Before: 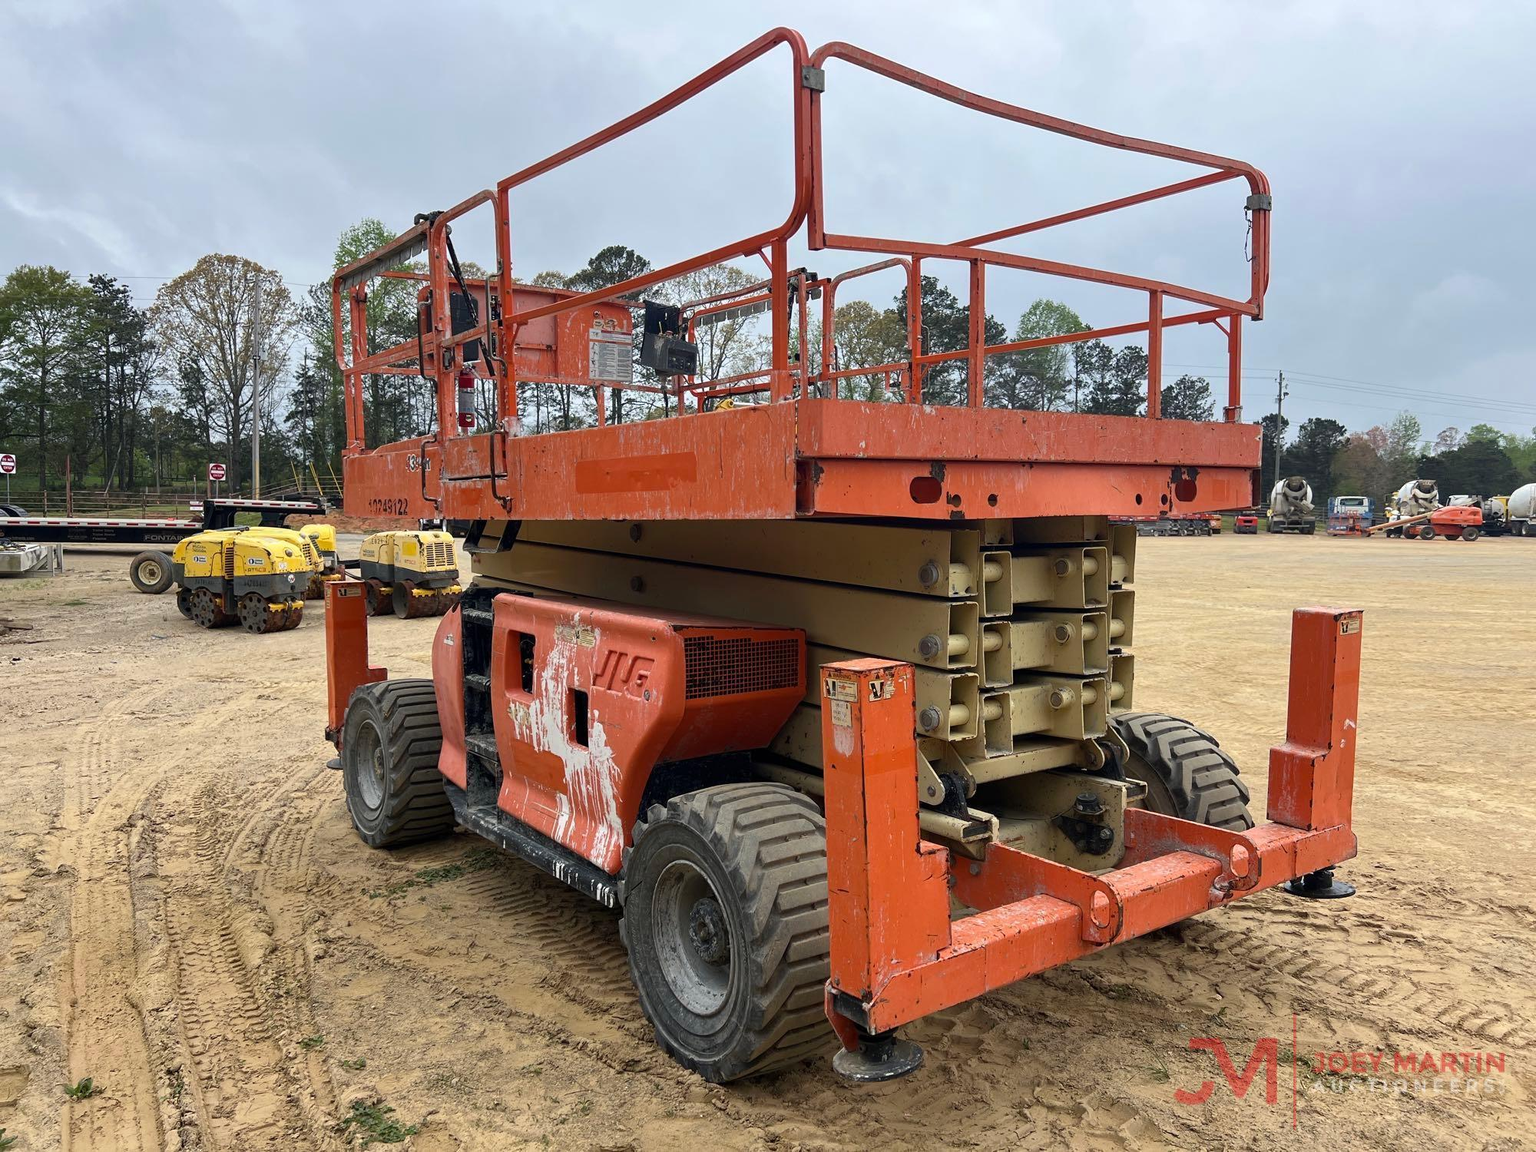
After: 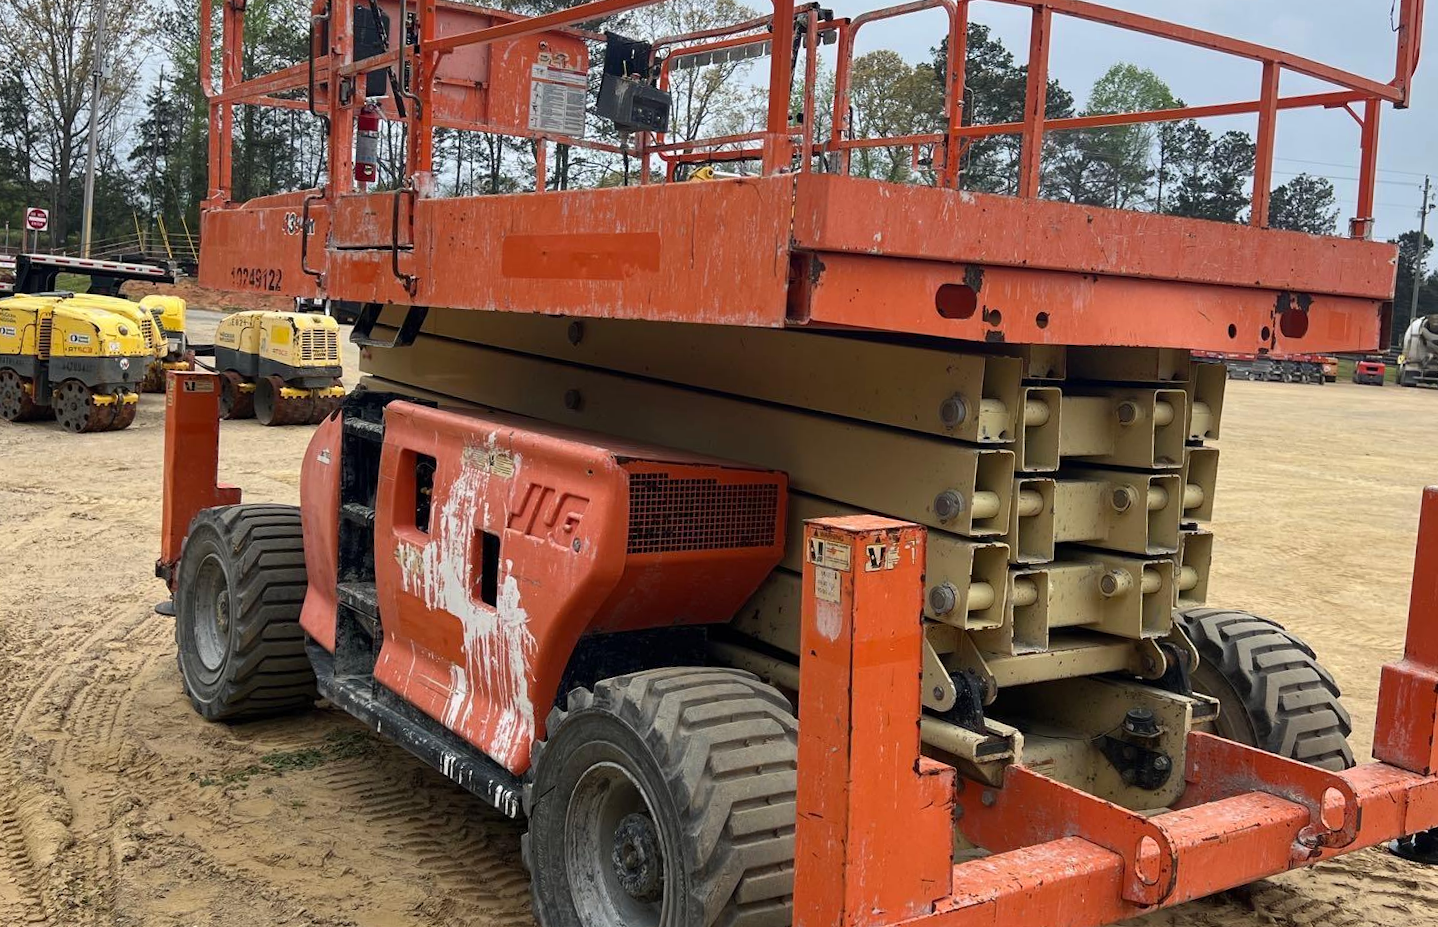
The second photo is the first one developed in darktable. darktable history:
crop and rotate: angle -3.65°, left 9.764%, top 21.186%, right 12.36%, bottom 11.859%
